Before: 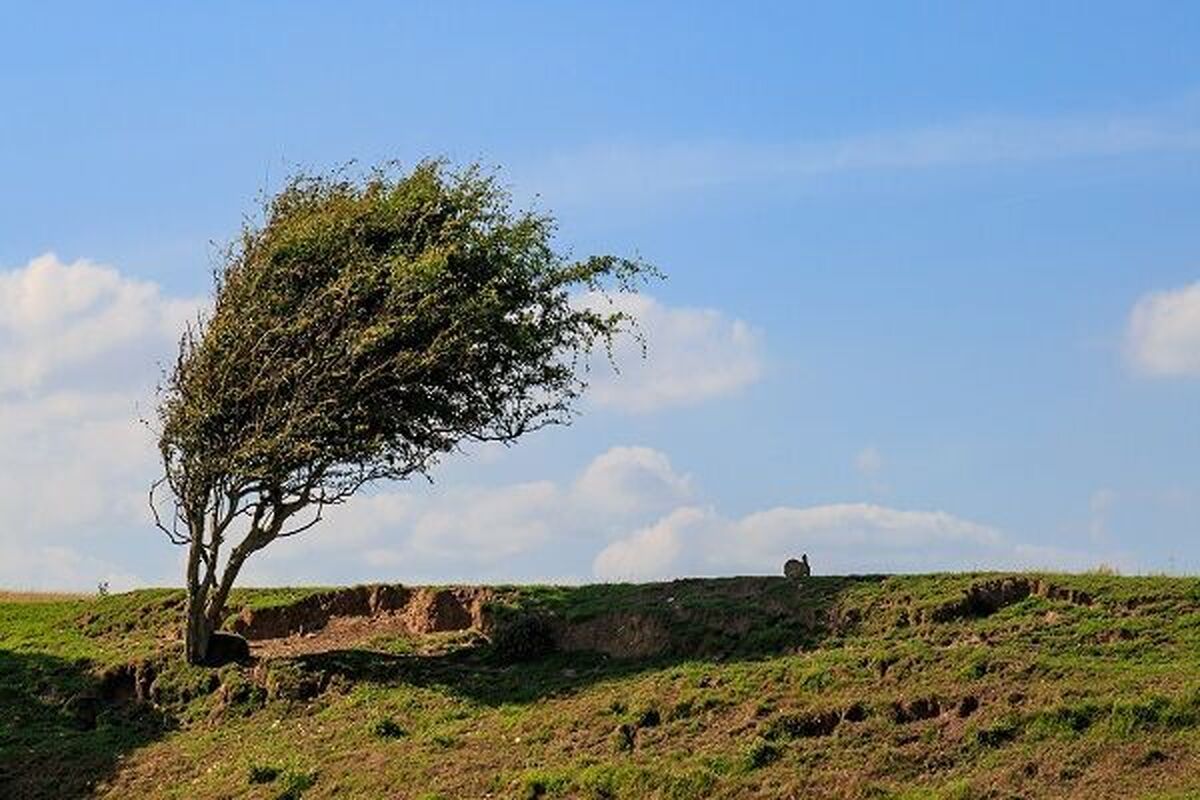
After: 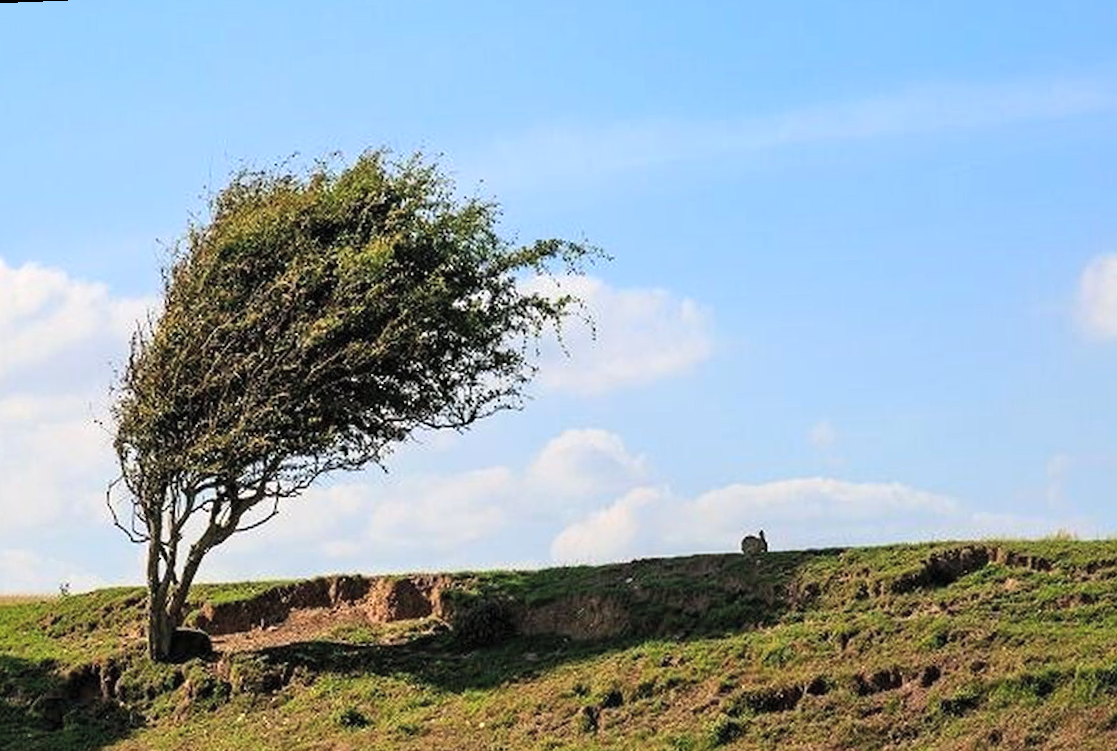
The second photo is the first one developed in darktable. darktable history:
tone equalizer: -8 EV -0.417 EV, -7 EV -0.389 EV, -6 EV -0.333 EV, -5 EV -0.222 EV, -3 EV 0.222 EV, -2 EV 0.333 EV, -1 EV 0.389 EV, +0 EV 0.417 EV, edges refinement/feathering 500, mask exposure compensation -1.57 EV, preserve details no
rotate and perspective: rotation -2.12°, lens shift (vertical) 0.009, lens shift (horizontal) -0.008, automatic cropping original format, crop left 0.036, crop right 0.964, crop top 0.05, crop bottom 0.959
crop: left 1.743%, right 0.268%, bottom 2.011%
contrast brightness saturation: brightness 0.13
